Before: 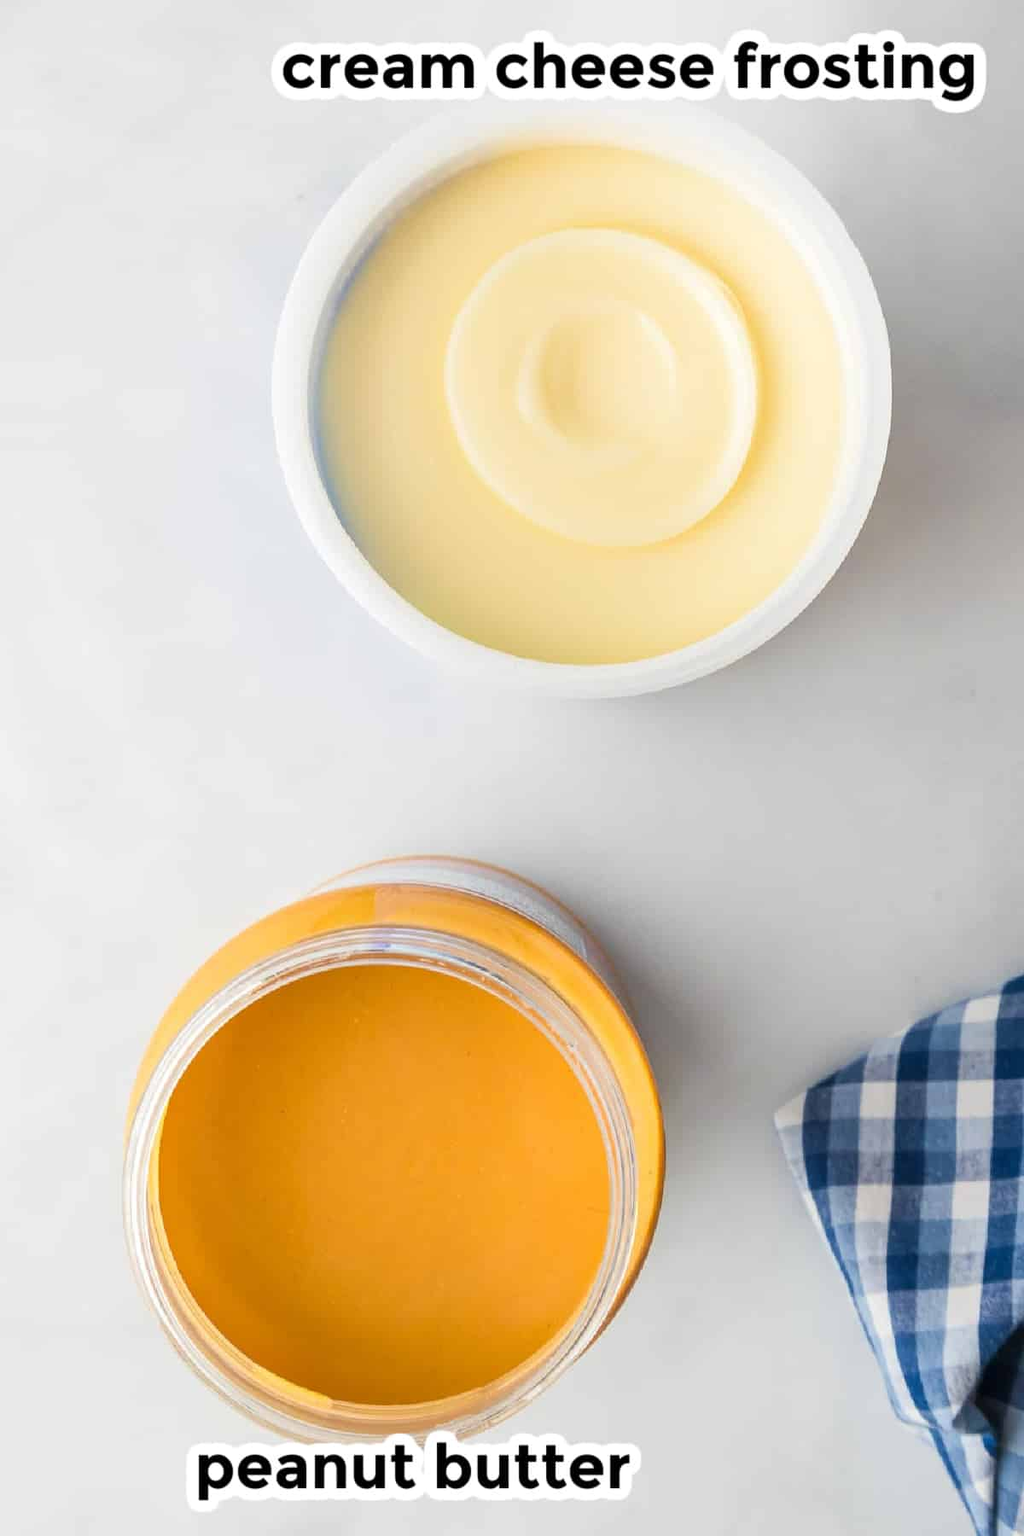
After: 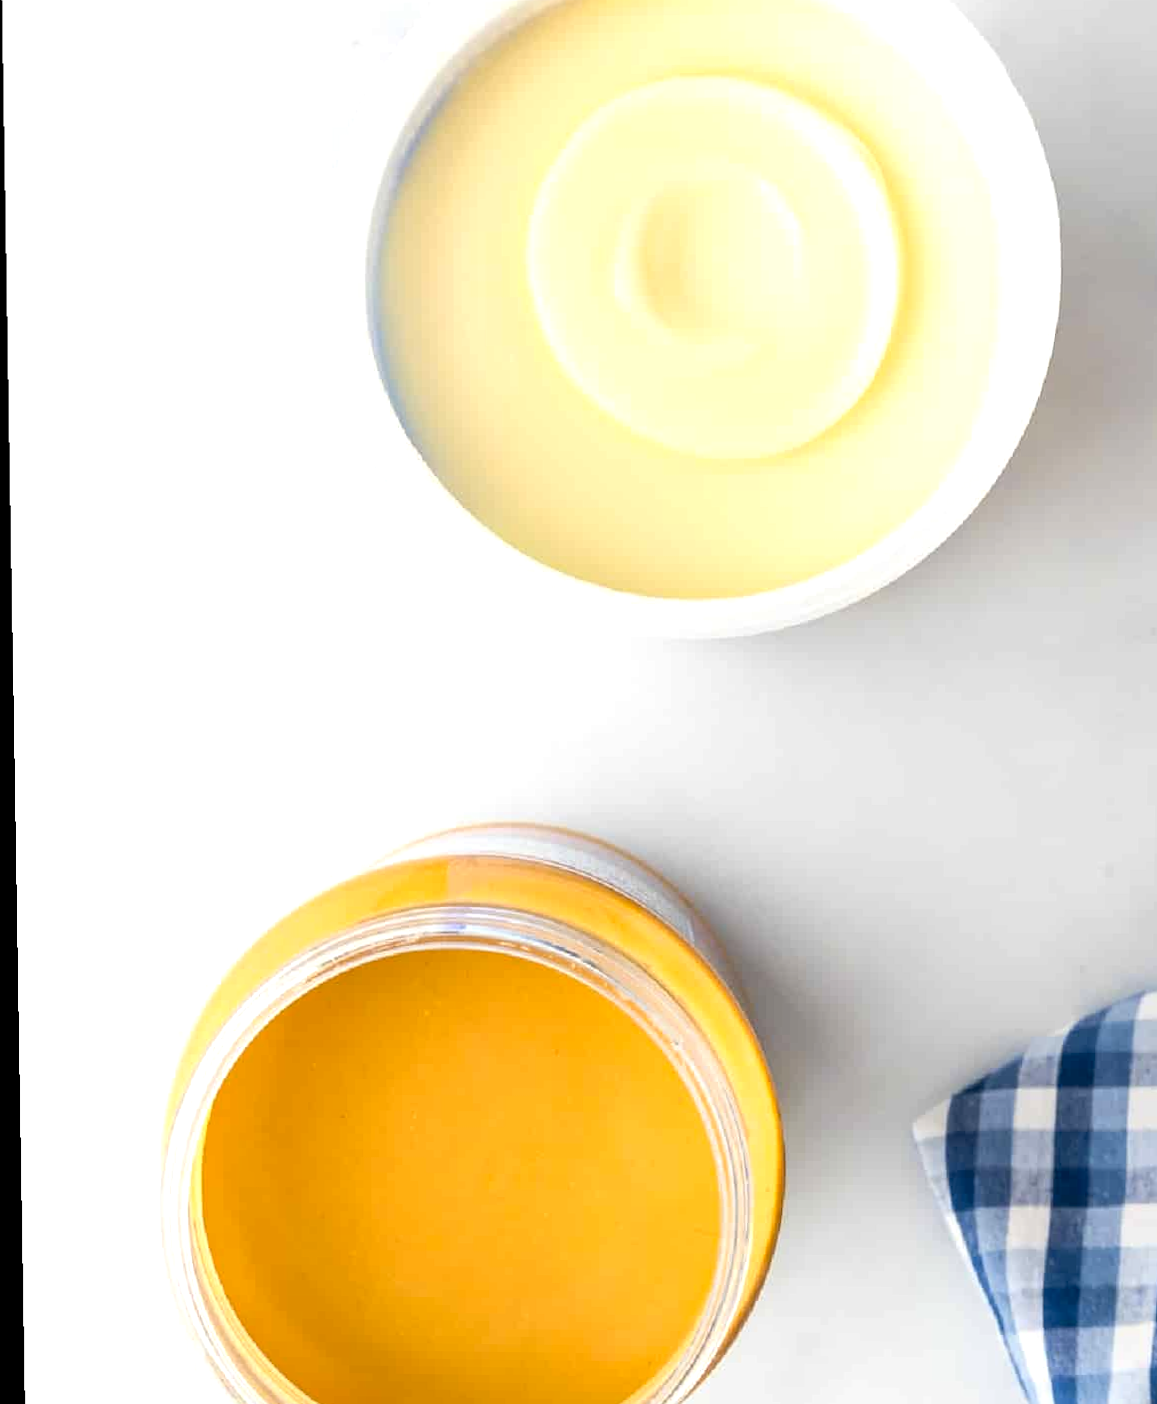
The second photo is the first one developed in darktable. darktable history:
tone equalizer: -7 EV 0.13 EV, smoothing diameter 25%, edges refinement/feathering 10, preserve details guided filter
color contrast: green-magenta contrast 0.81
exposure: black level correction 0.005, exposure 0.417 EV, compensate highlight preservation false
rotate and perspective: lens shift (vertical) 0.048, lens shift (horizontal) -0.024, automatic cropping off
crop and rotate: angle 0.03°, top 11.643%, right 5.651%, bottom 11.189%
